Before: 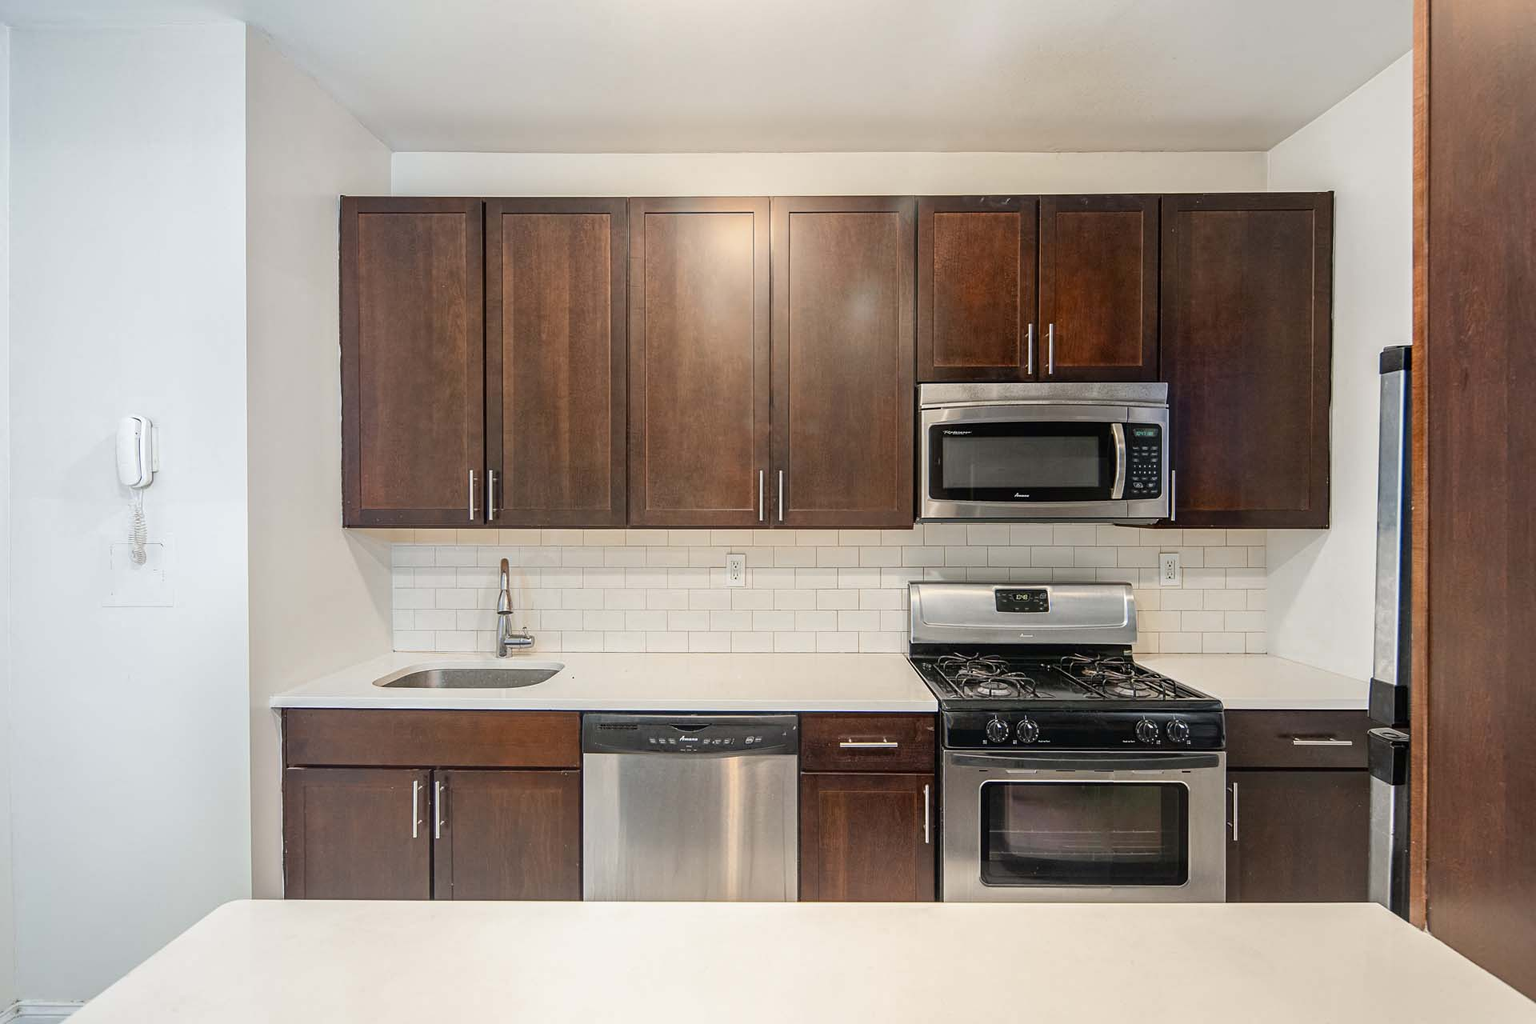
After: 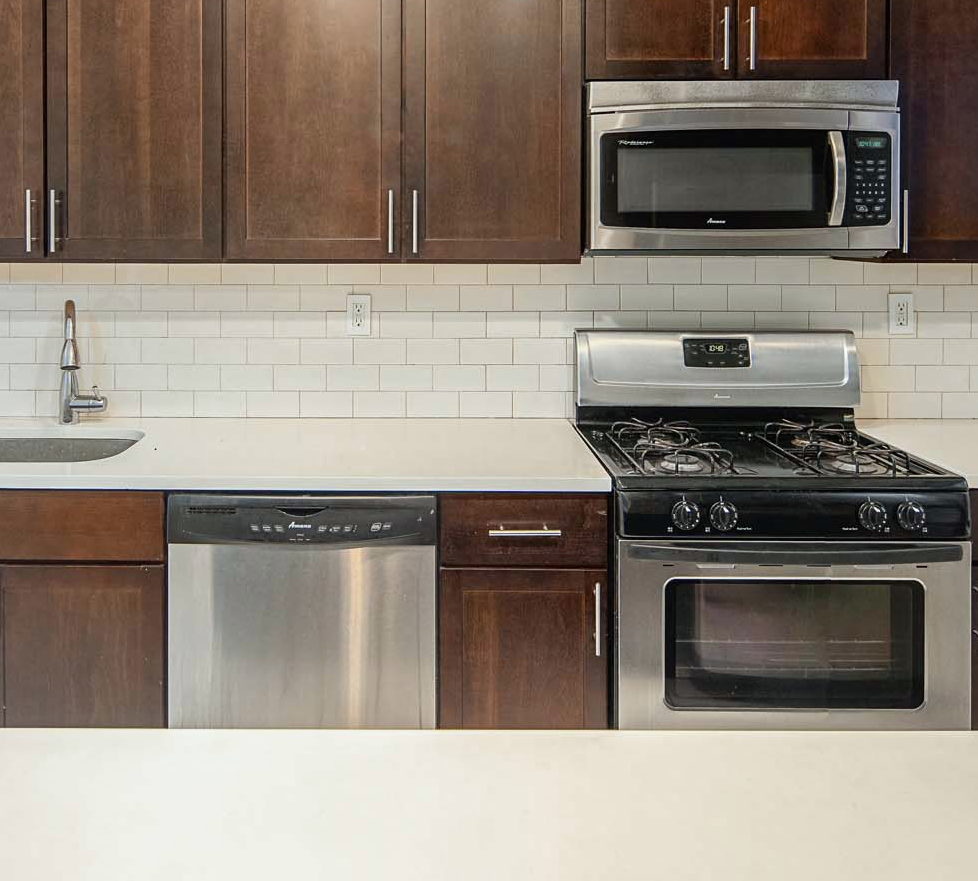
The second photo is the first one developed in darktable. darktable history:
white balance: red 0.978, blue 0.999
crop and rotate: left 29.237%, top 31.152%, right 19.807%
